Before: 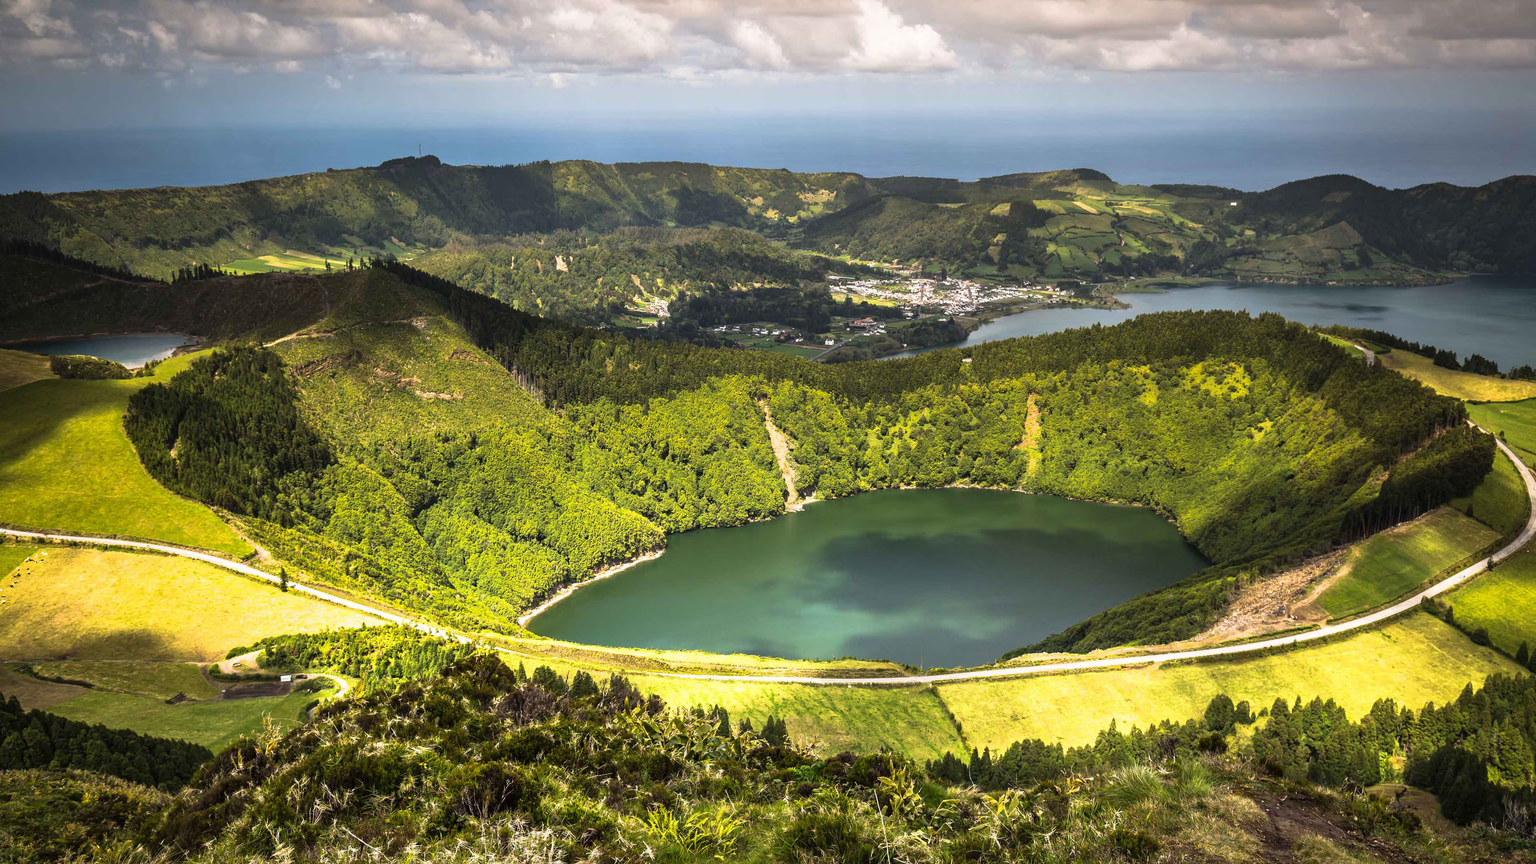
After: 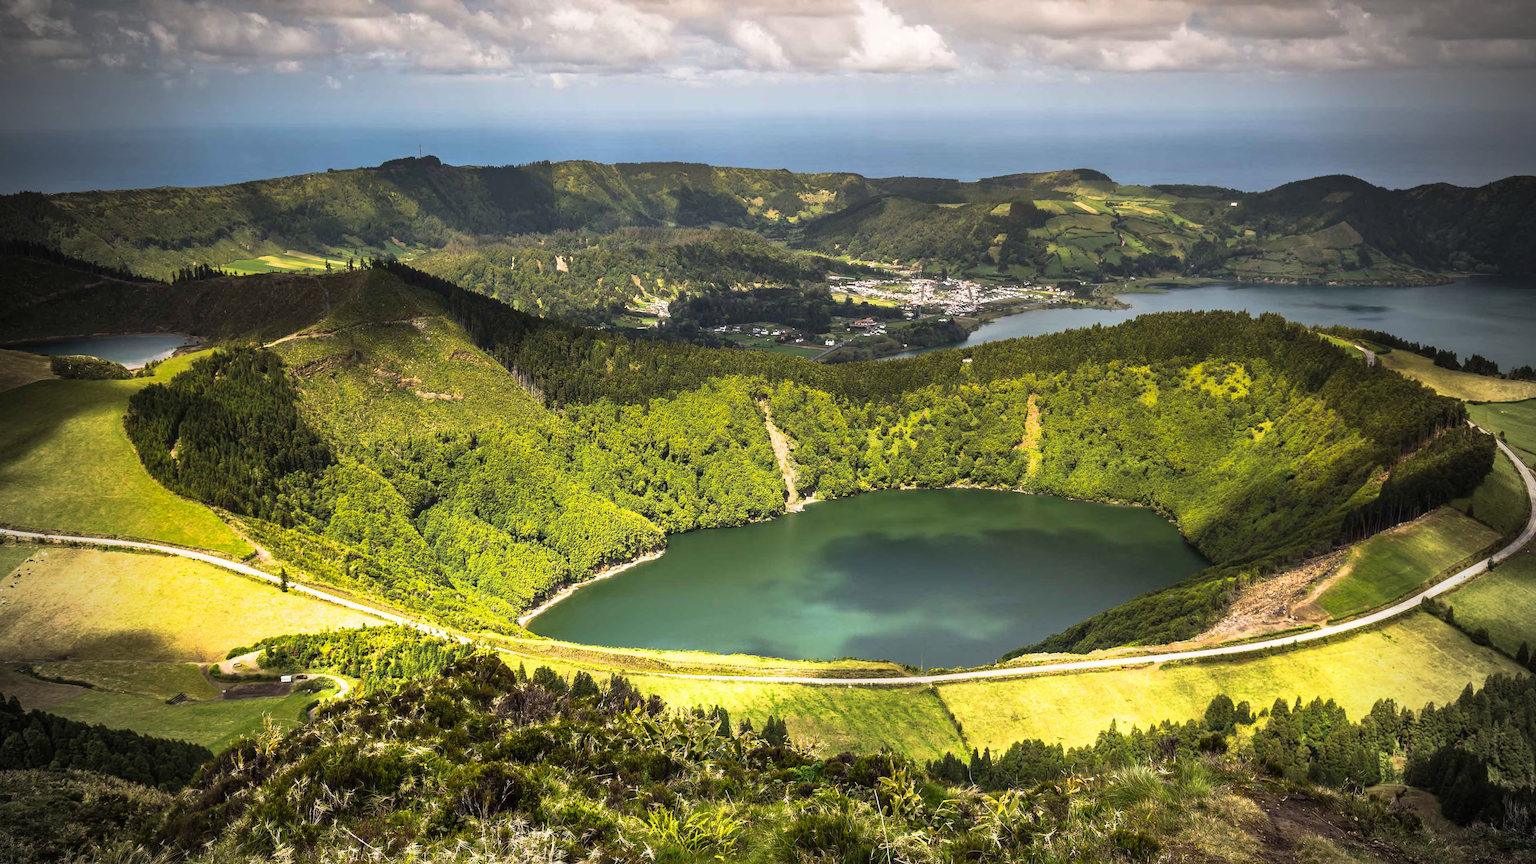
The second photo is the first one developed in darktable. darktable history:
vignetting: fall-off radius 31.89%
